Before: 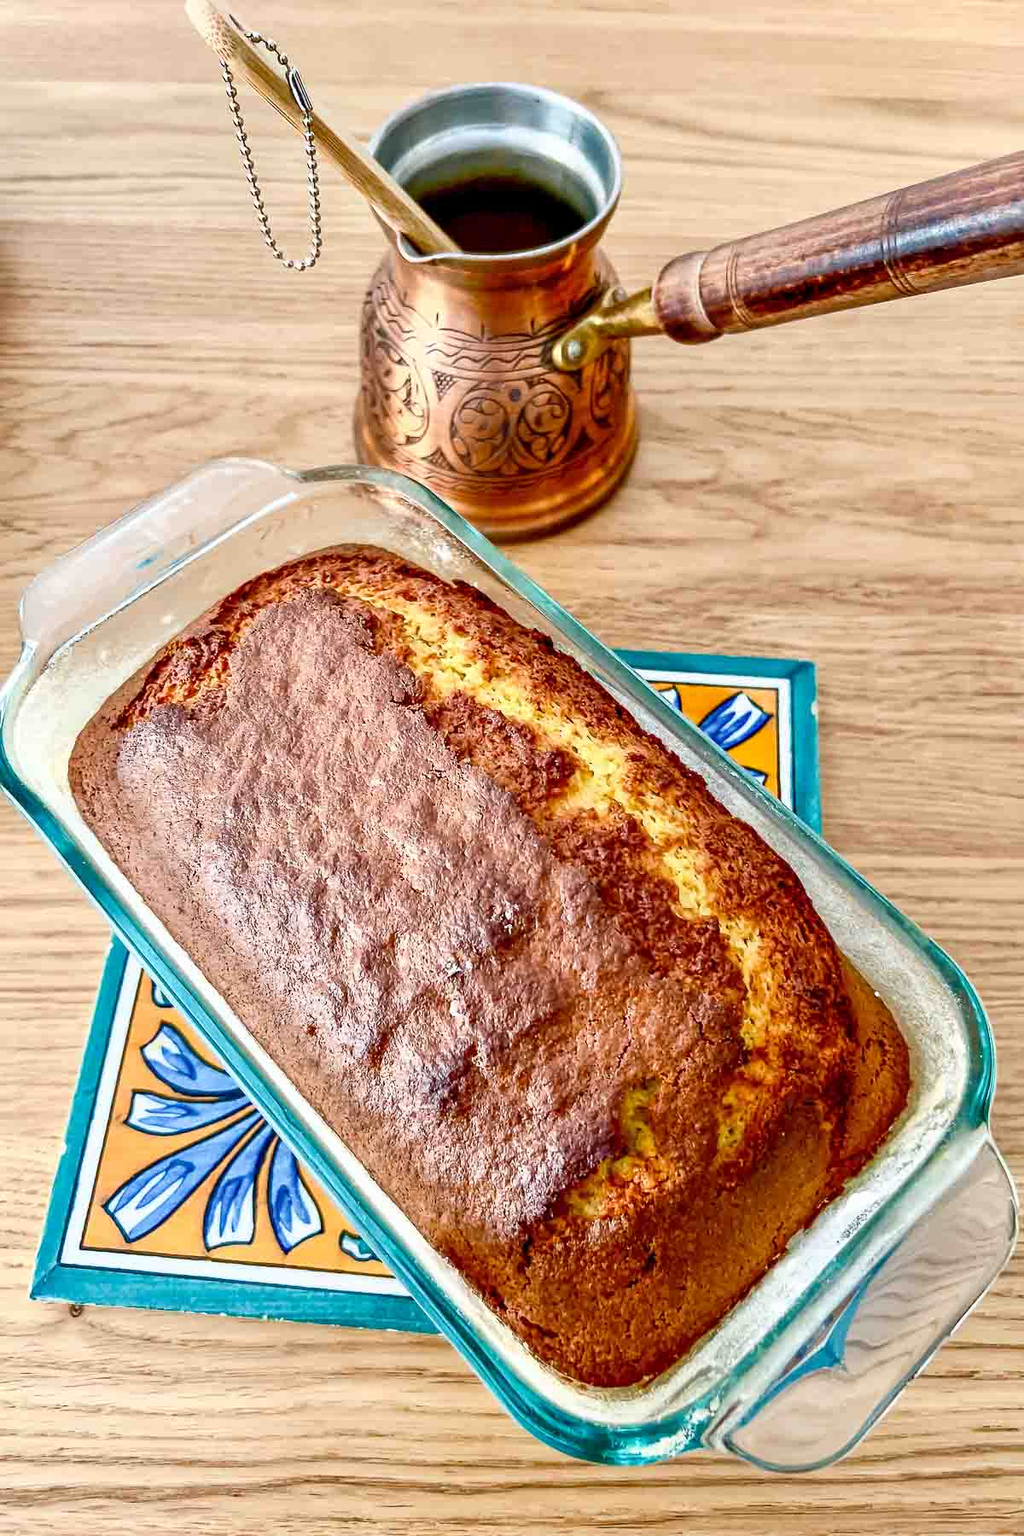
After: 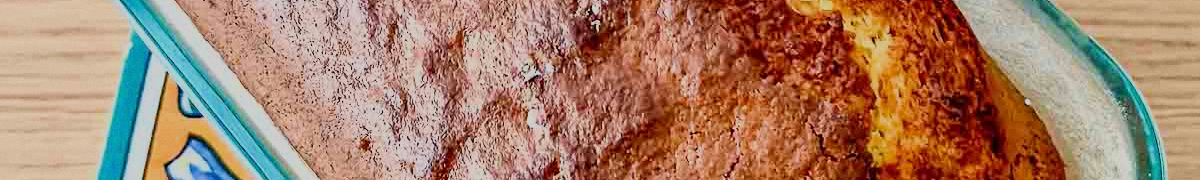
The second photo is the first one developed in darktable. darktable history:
grain: coarseness 0.09 ISO, strength 10%
crop and rotate: top 59.084%, bottom 30.916%
rgb levels: preserve colors max RGB
filmic rgb: black relative exposure -7.15 EV, white relative exposure 5.36 EV, hardness 3.02, color science v6 (2022)
